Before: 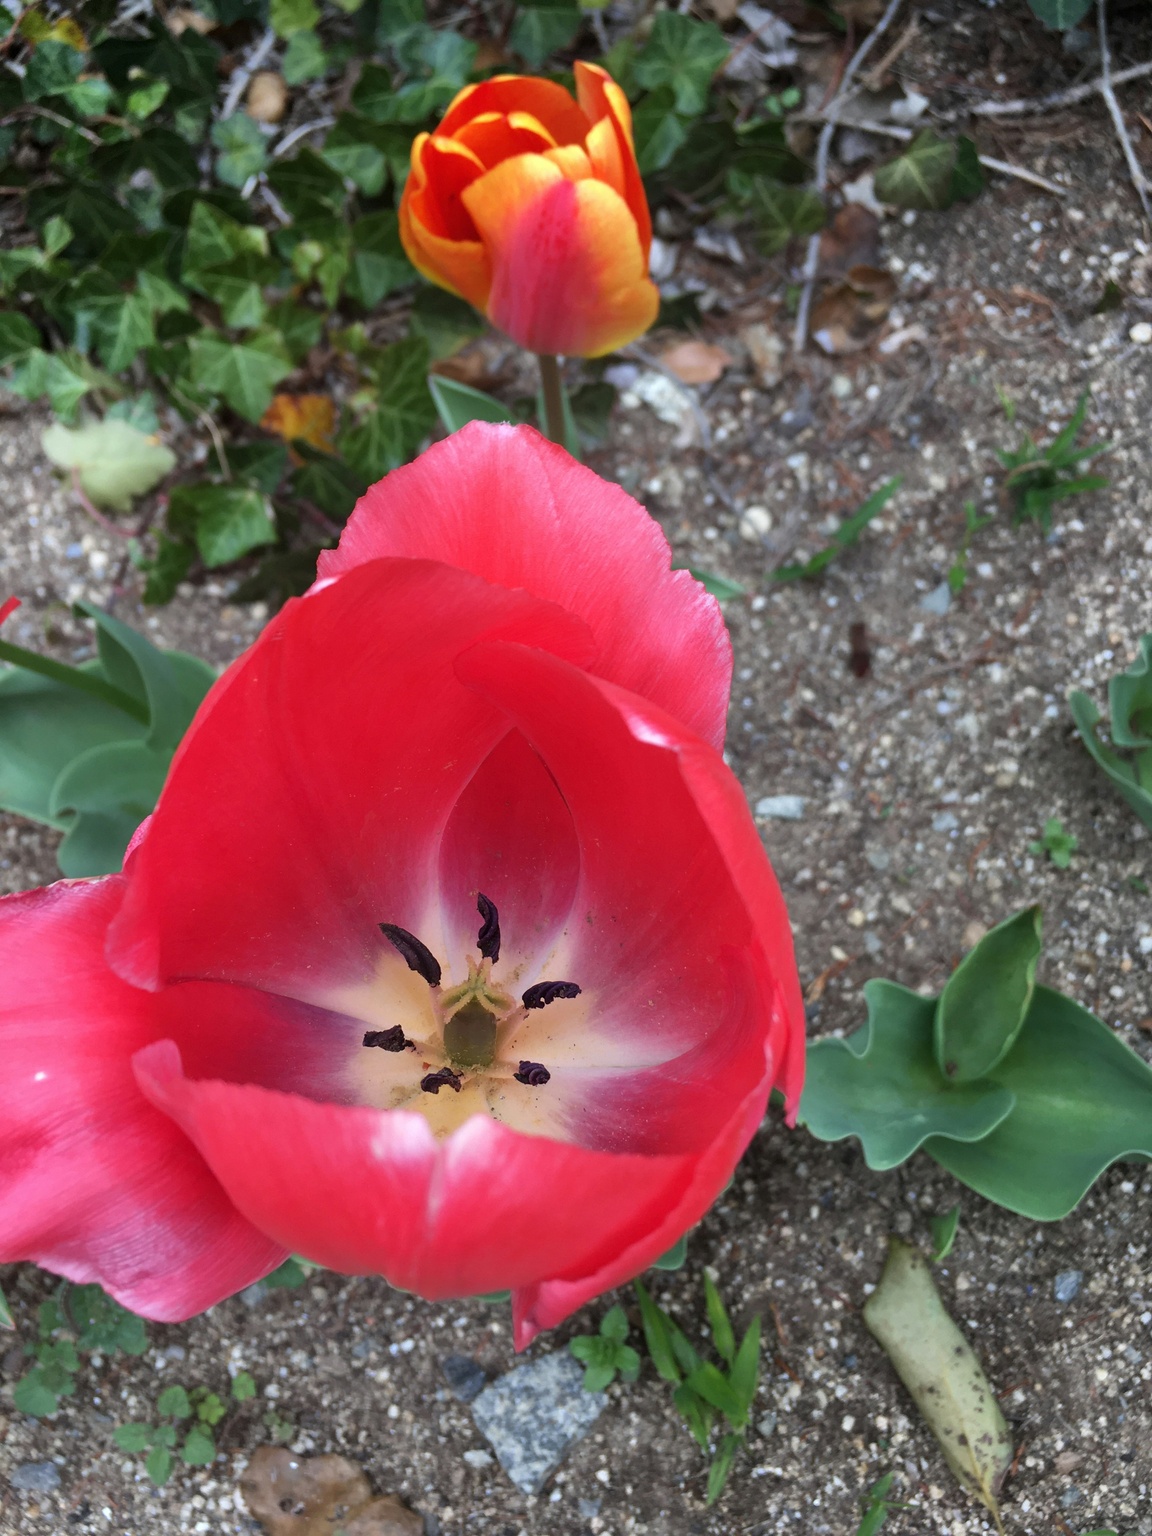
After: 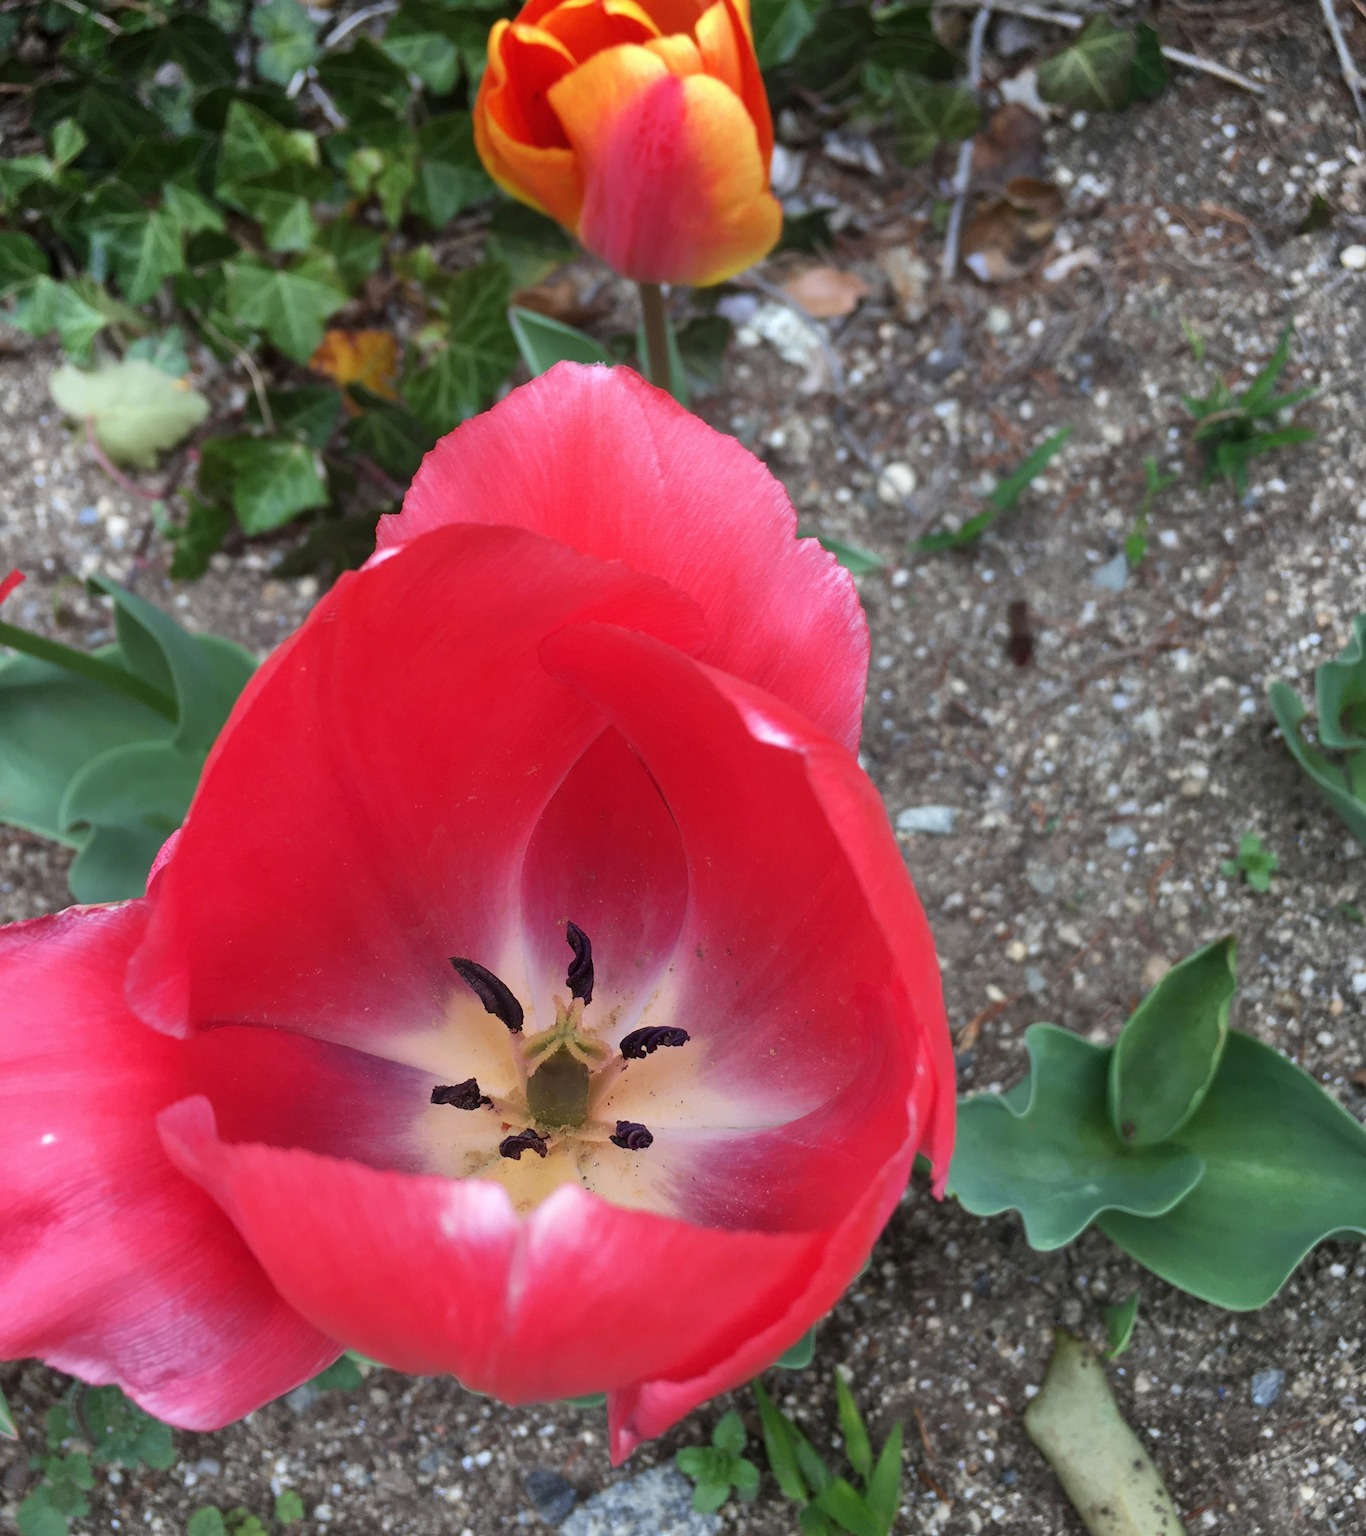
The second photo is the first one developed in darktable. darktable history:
crop: top 7.596%, bottom 8.101%
